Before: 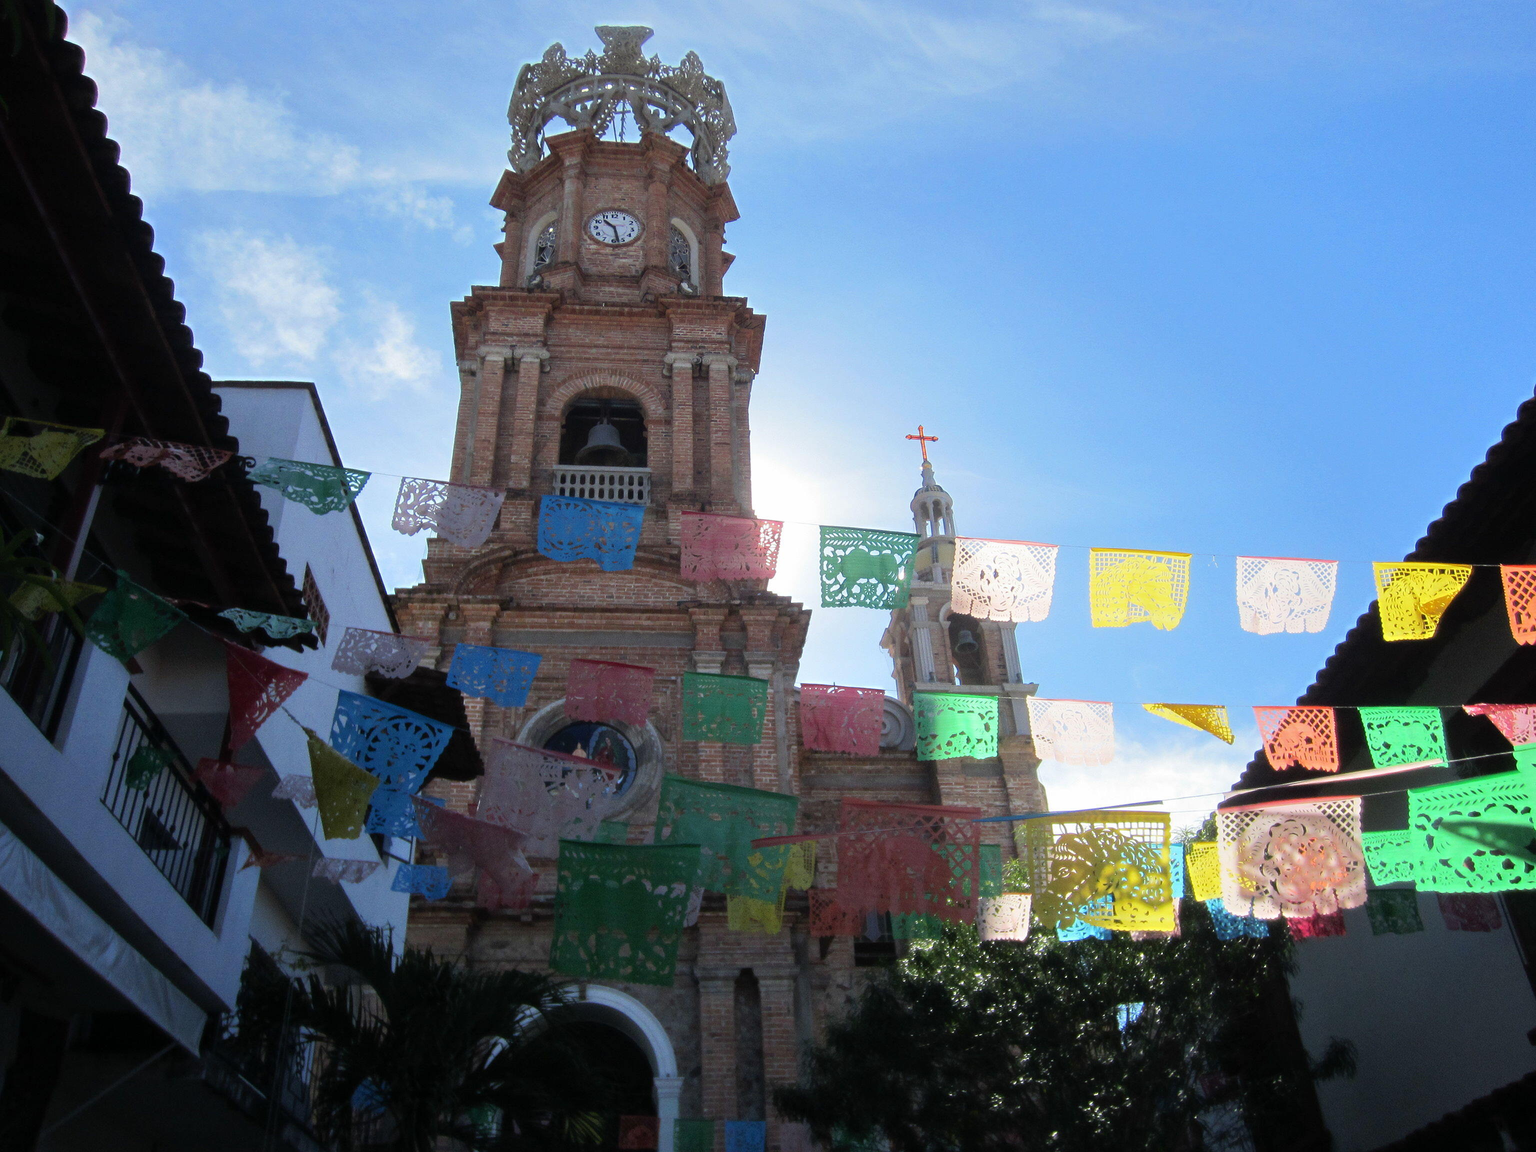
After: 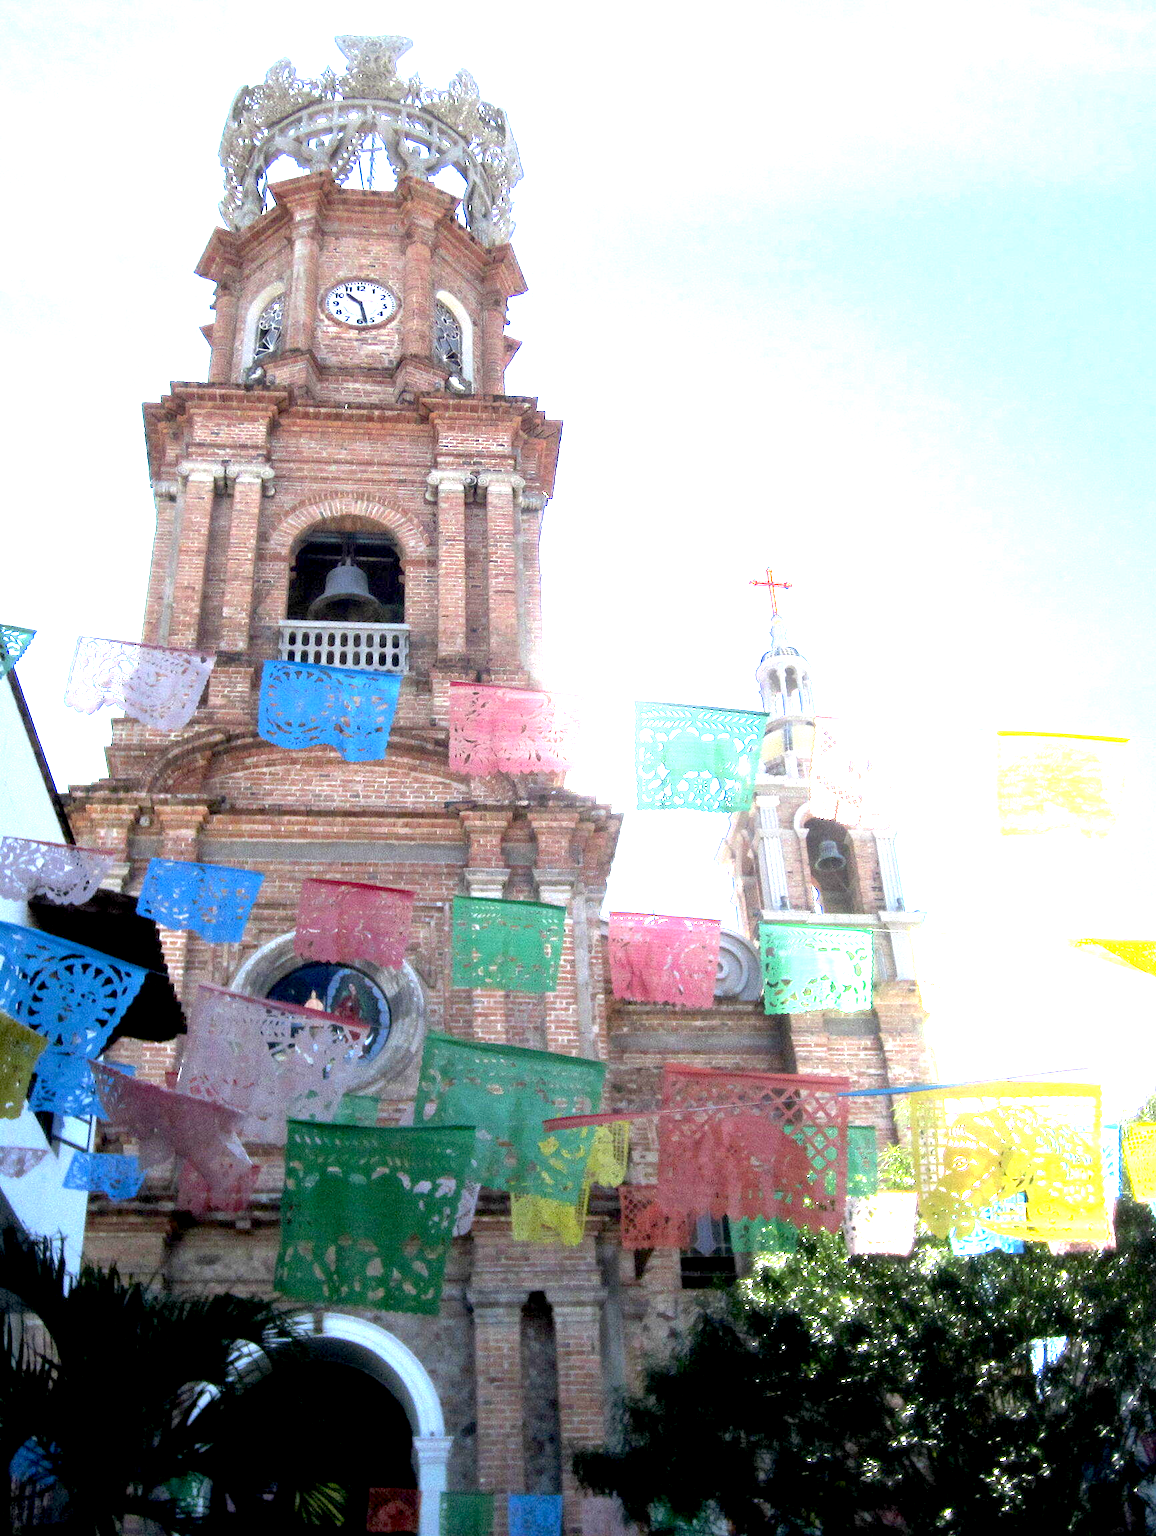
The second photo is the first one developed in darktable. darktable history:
exposure: black level correction 0.005, exposure 2.064 EV, compensate highlight preservation false
crop and rotate: left 22.406%, right 21.114%
